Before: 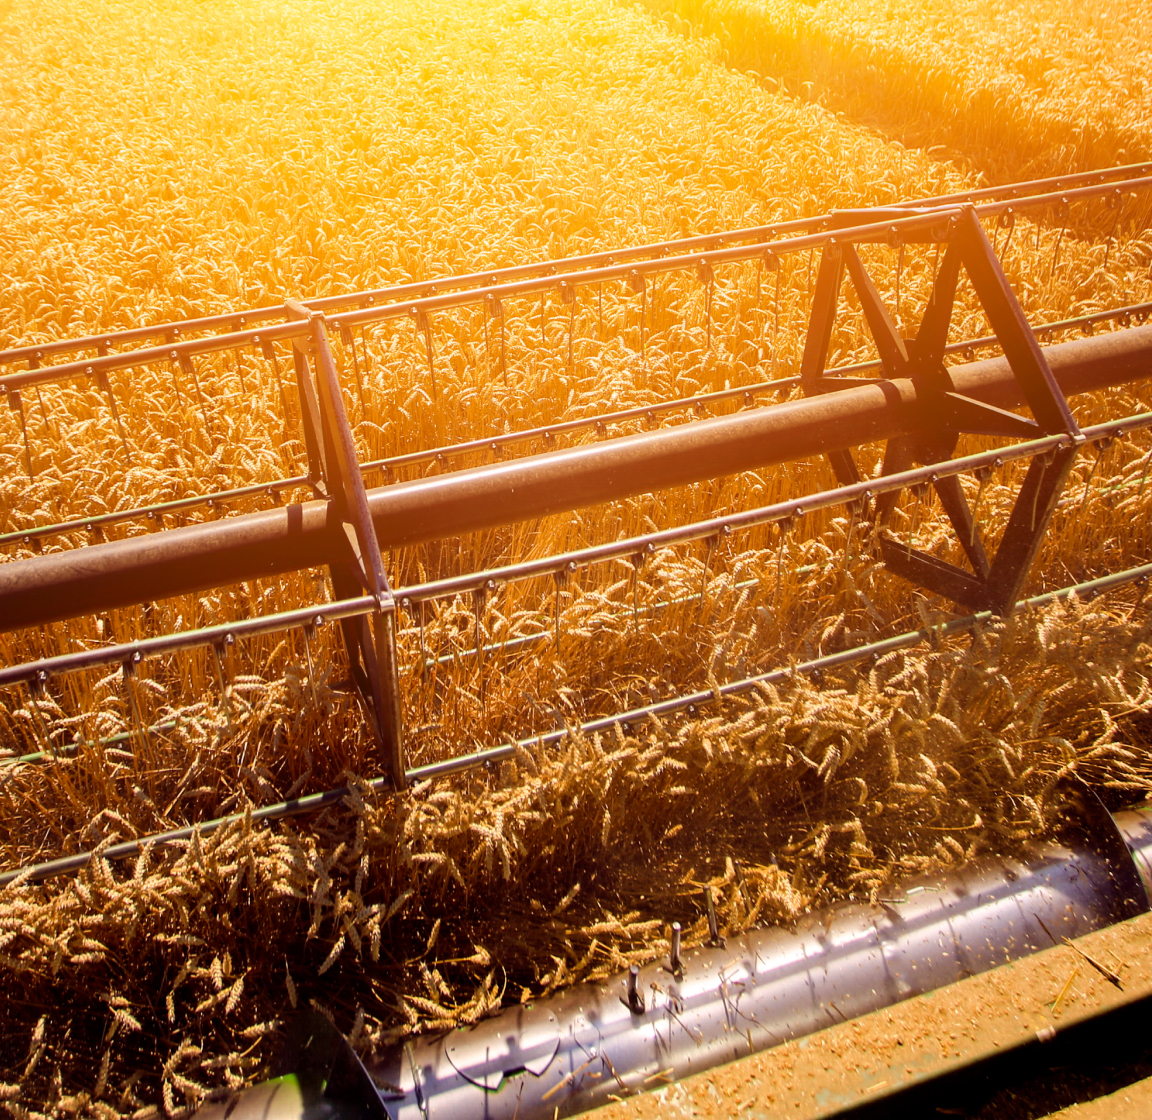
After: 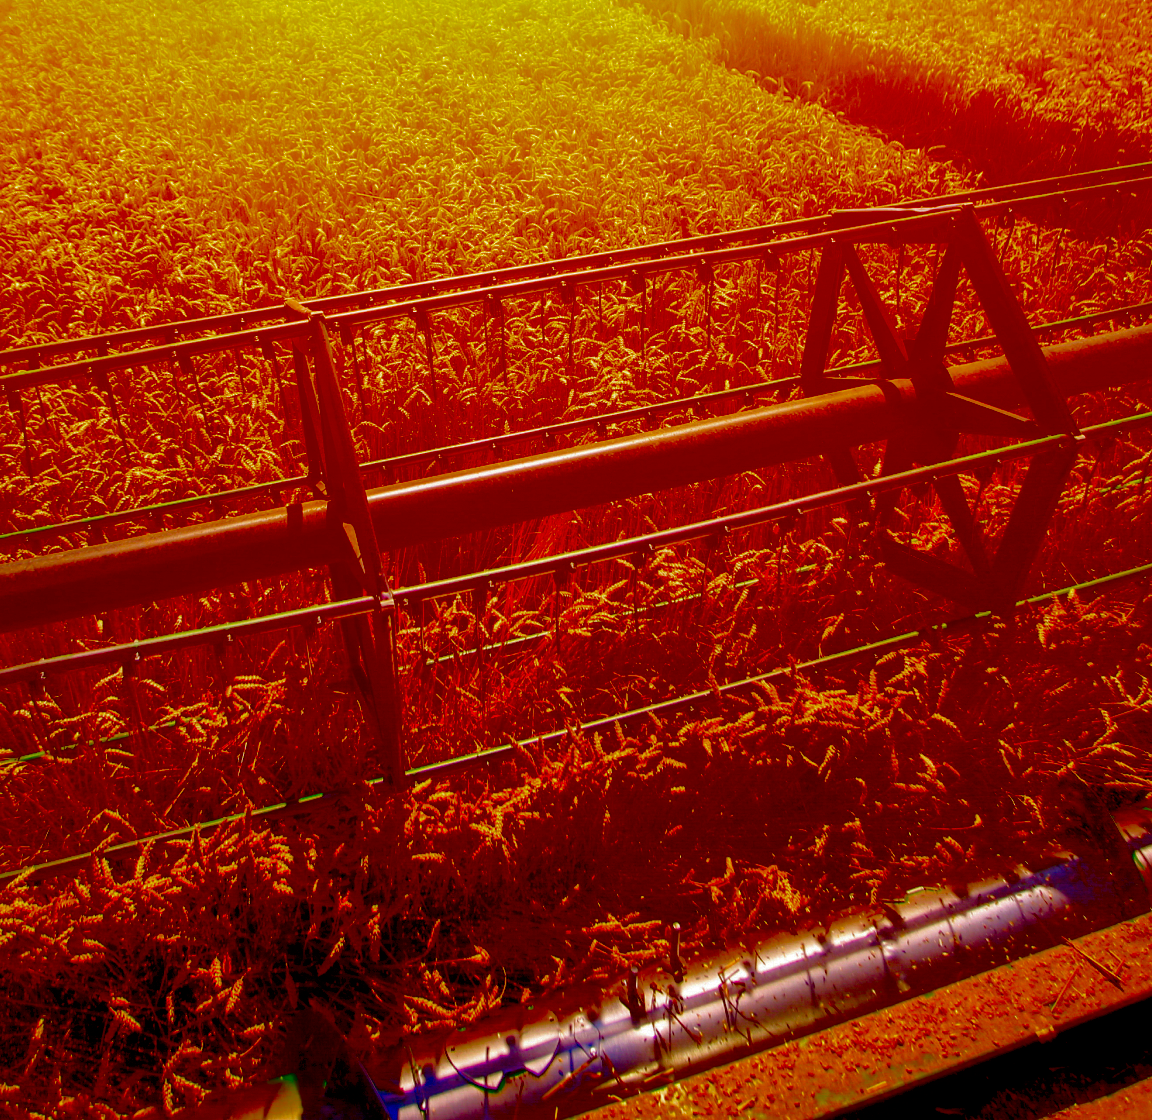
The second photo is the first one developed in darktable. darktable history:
contrast brightness saturation: brightness -1, saturation 1
color balance rgb: perceptual saturation grading › global saturation 30%, global vibrance 10%
fill light: exposure -2 EV, width 8.6
shadows and highlights: on, module defaults
